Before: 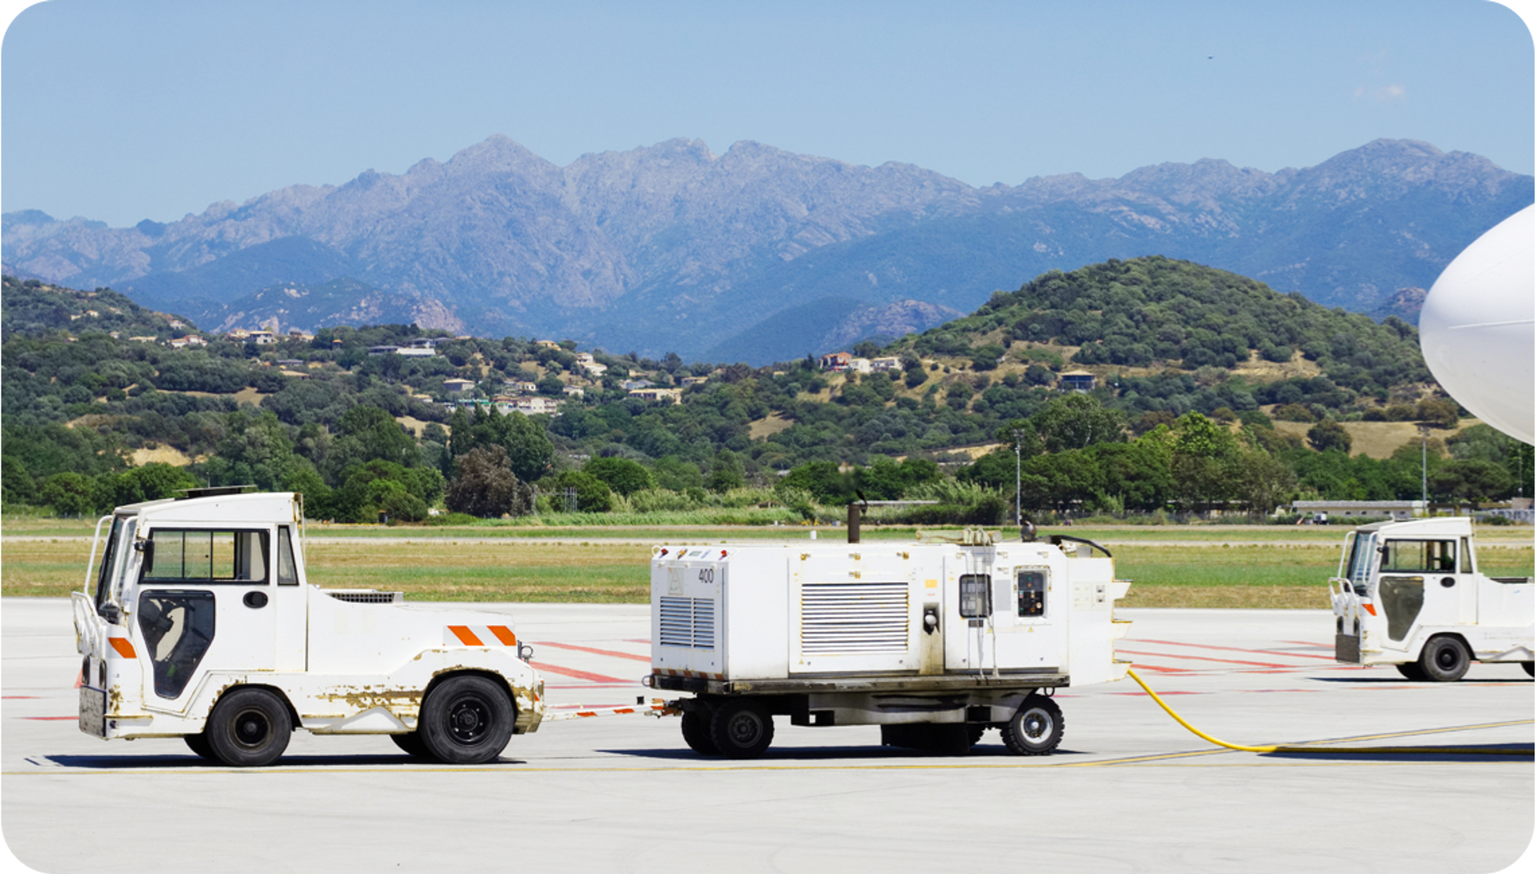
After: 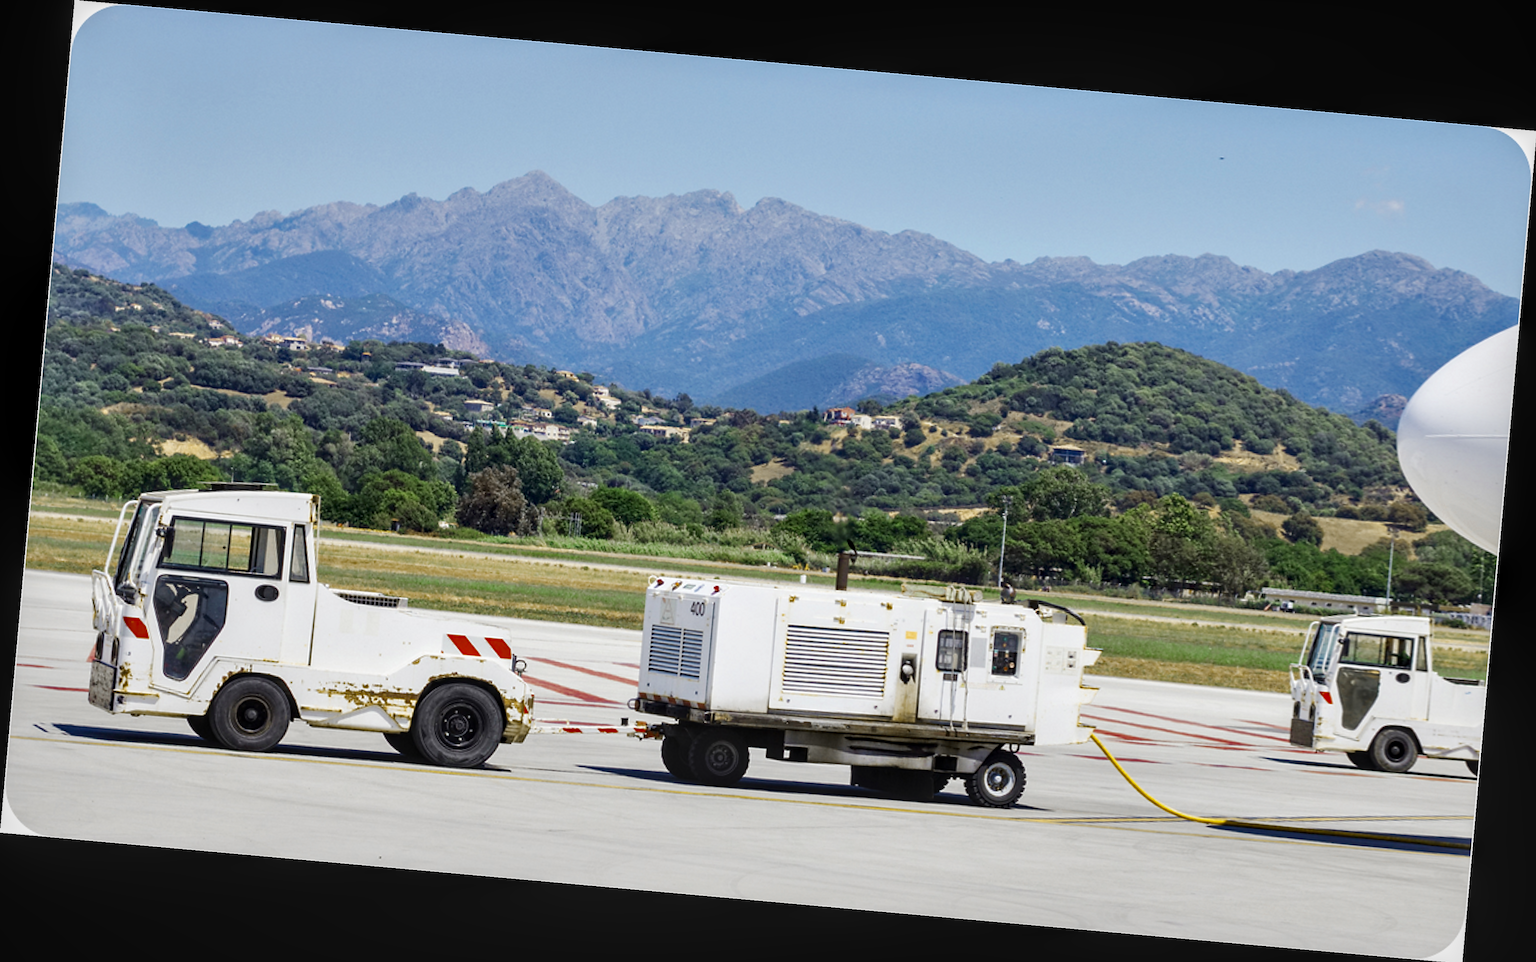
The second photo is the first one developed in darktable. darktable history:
local contrast: detail 130%
white balance: emerald 1
rotate and perspective: rotation 5.12°, automatic cropping off
color zones: curves: ch0 [(0.11, 0.396) (0.195, 0.36) (0.25, 0.5) (0.303, 0.412) (0.357, 0.544) (0.75, 0.5) (0.967, 0.328)]; ch1 [(0, 0.468) (0.112, 0.512) (0.202, 0.6) (0.25, 0.5) (0.307, 0.352) (0.357, 0.544) (0.75, 0.5) (0.963, 0.524)]
sharpen: radius 1.4, amount 1.25, threshold 0.7
shadows and highlights: radius 125.46, shadows 30.51, highlights -30.51, low approximation 0.01, soften with gaussian
